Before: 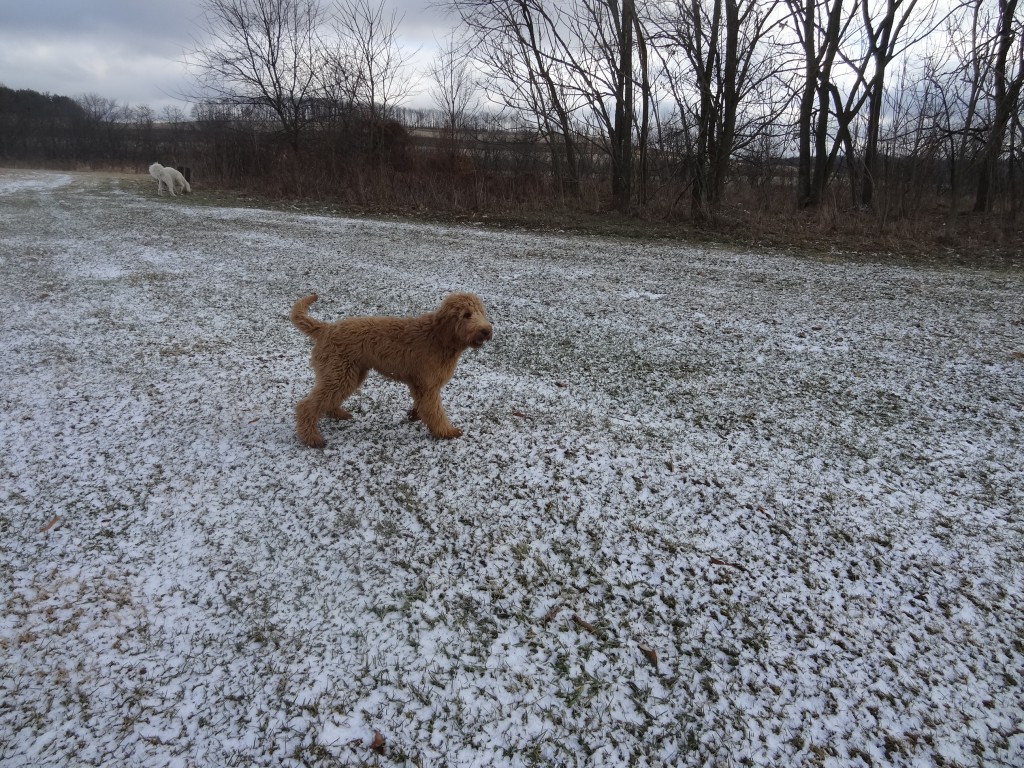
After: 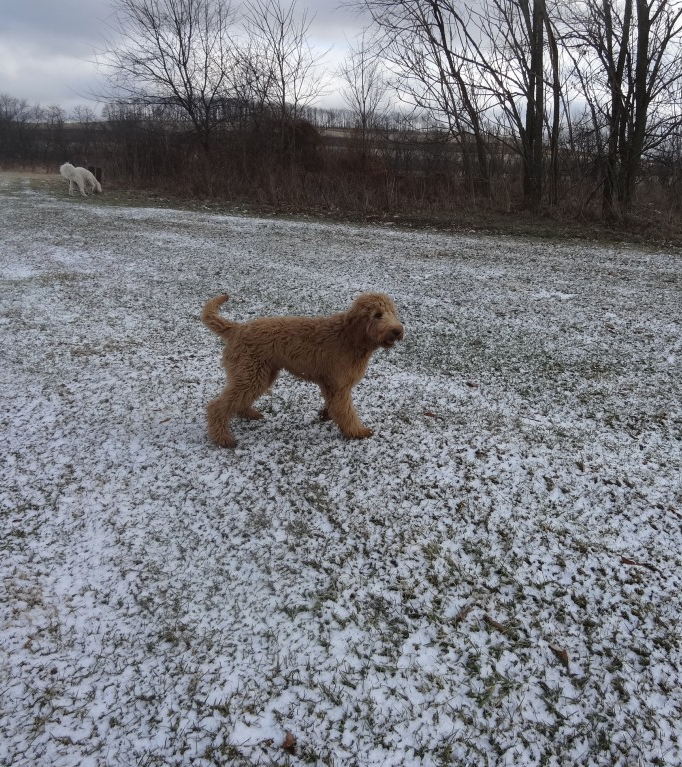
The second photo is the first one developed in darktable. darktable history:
shadows and highlights: radius 93.07, shadows -14.46, white point adjustment 0.23, highlights 31.48, compress 48.23%, highlights color adjustment 52.79%, soften with gaussian
contrast brightness saturation: saturation -0.05
crop and rotate: left 8.786%, right 24.548%
